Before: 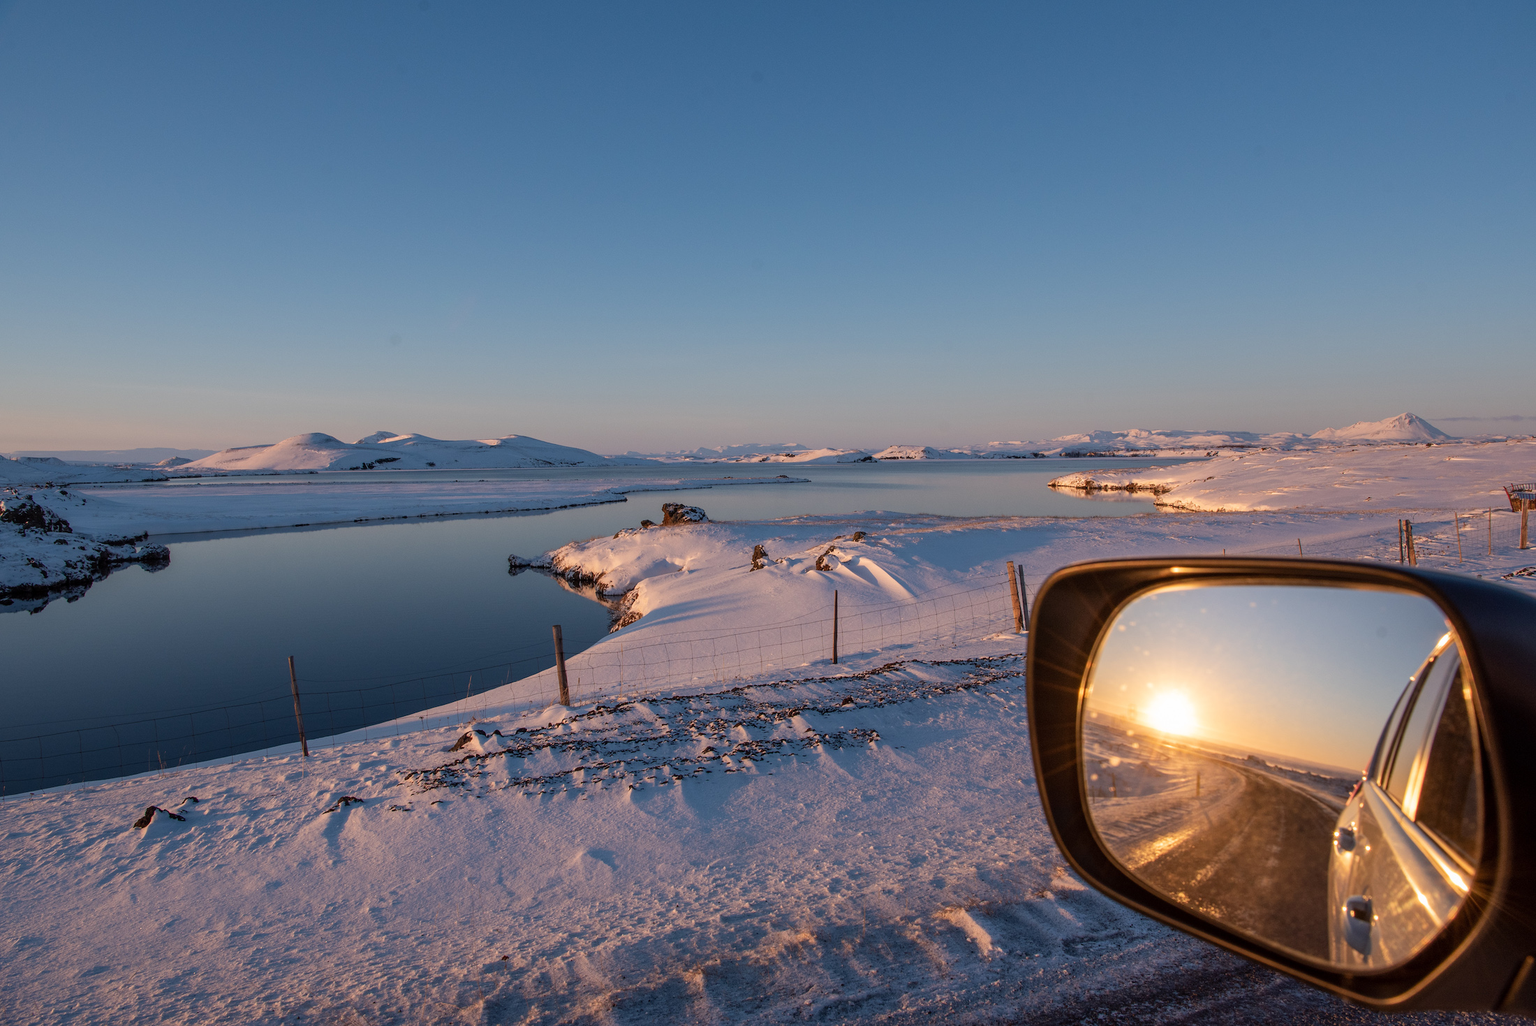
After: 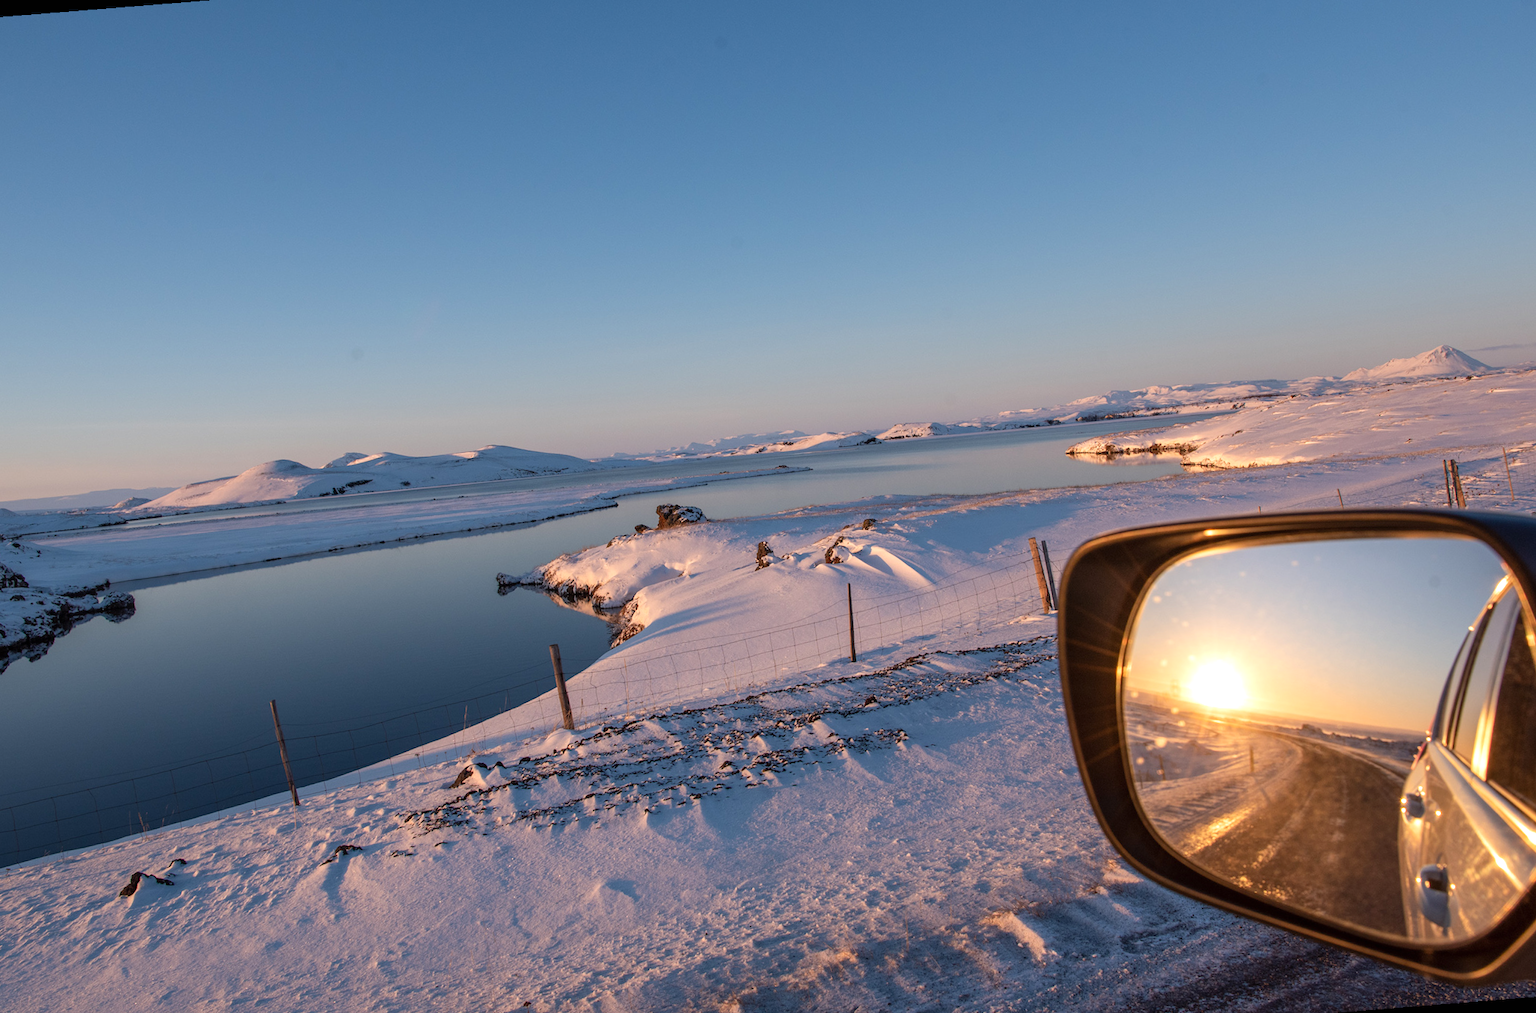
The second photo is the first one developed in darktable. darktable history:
exposure: black level correction 0, exposure 0.3 EV, compensate highlight preservation false
rotate and perspective: rotation -4.57°, crop left 0.054, crop right 0.944, crop top 0.087, crop bottom 0.914
